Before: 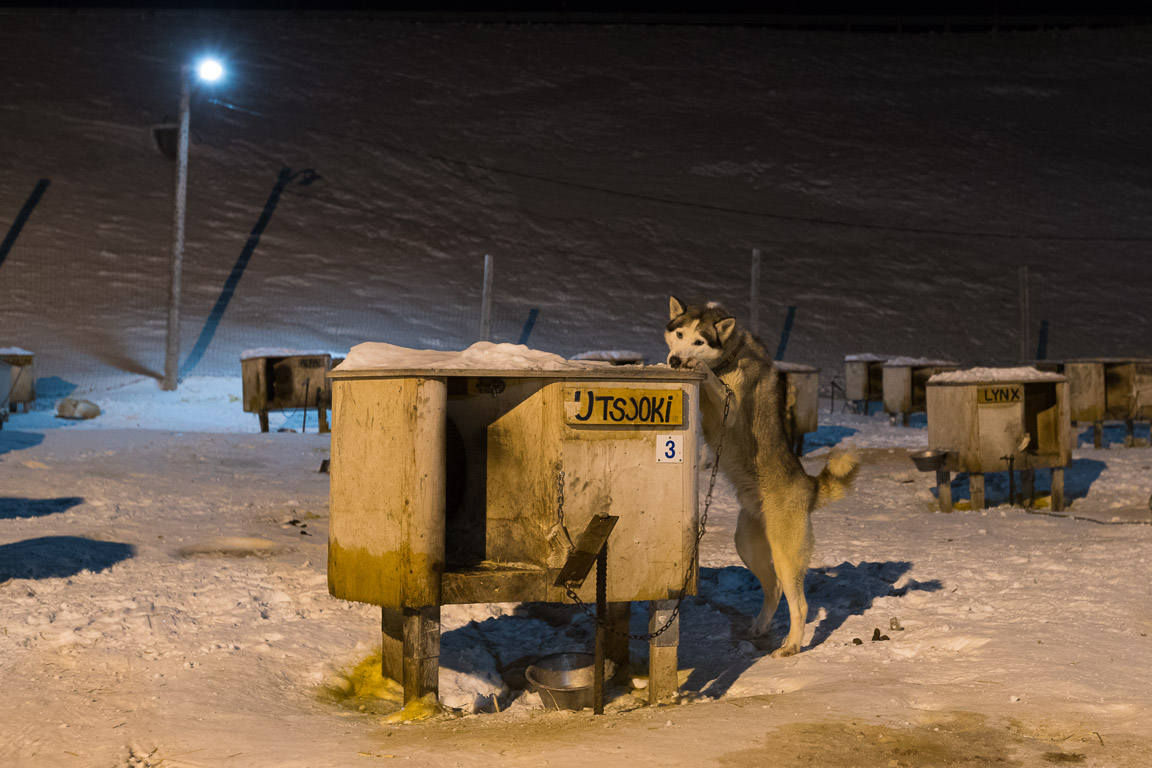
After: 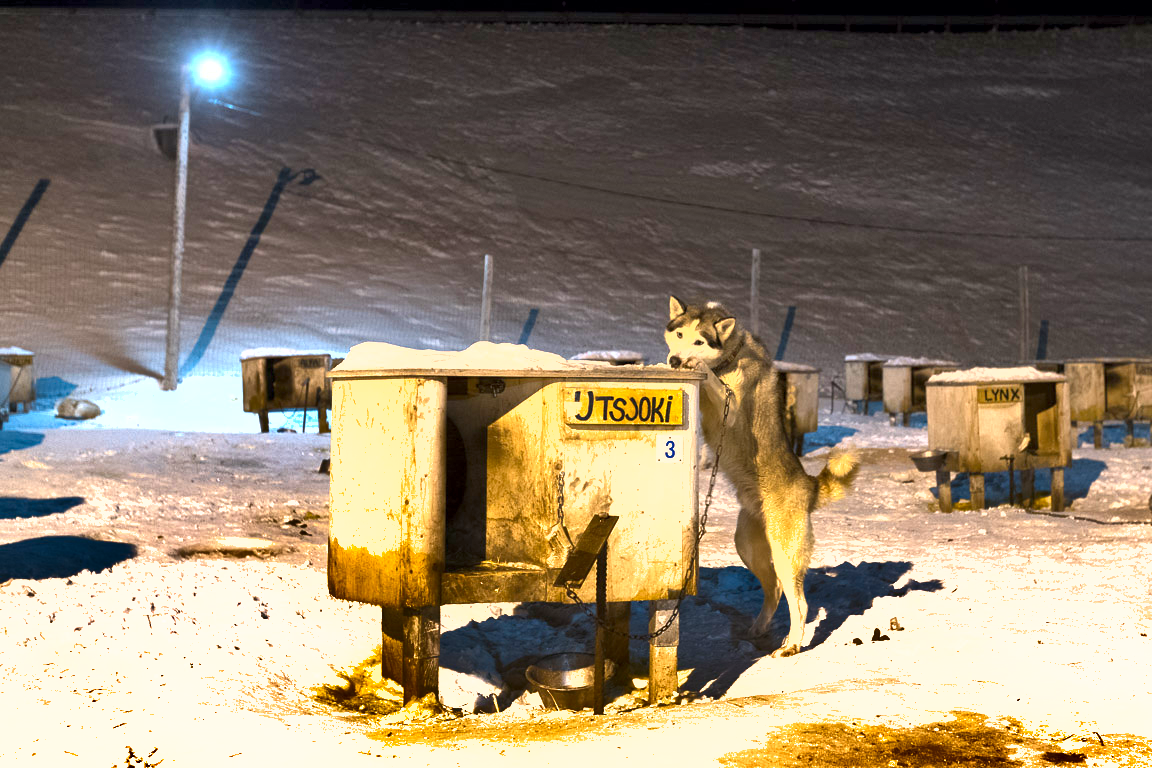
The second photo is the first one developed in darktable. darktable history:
exposure: black level correction 0.001, exposure 1.728 EV, compensate highlight preservation false
shadows and highlights: radius 107.64, shadows 40.36, highlights -72.09, low approximation 0.01, soften with gaussian
